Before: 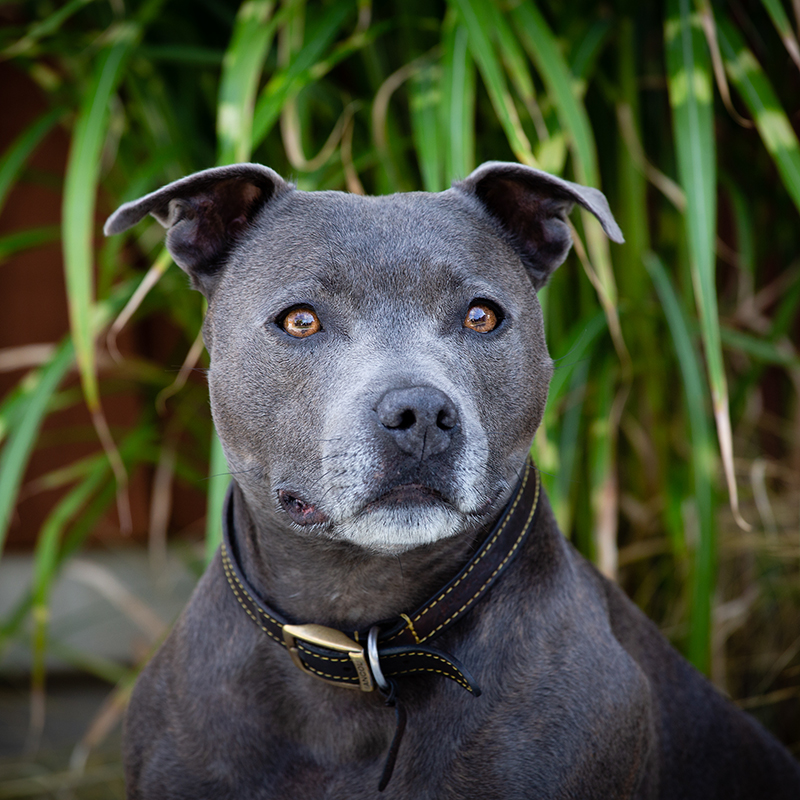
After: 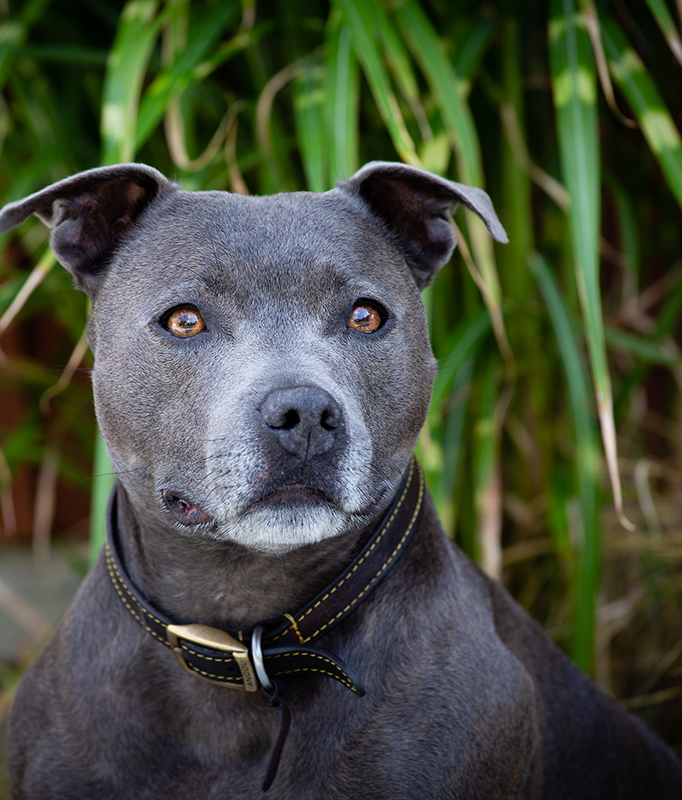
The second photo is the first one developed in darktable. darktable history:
crop and rotate: left 14.635%
